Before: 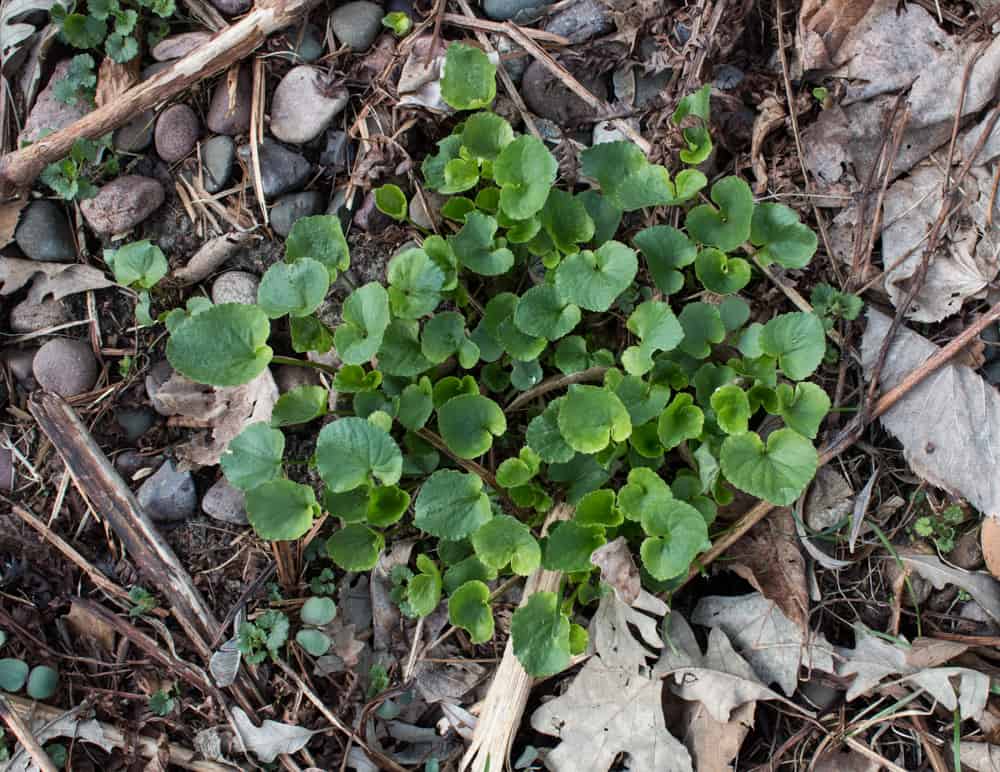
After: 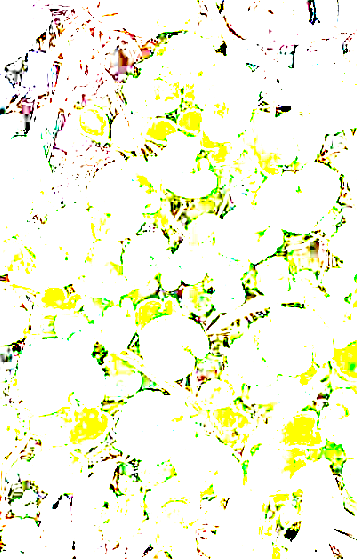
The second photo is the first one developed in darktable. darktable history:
sharpen: on, module defaults
exposure: exposure 7.942 EV, compensate highlight preservation false
haze removal: adaptive false
crop and rotate: left 29.839%, top 10.26%, right 34.384%, bottom 17.32%
